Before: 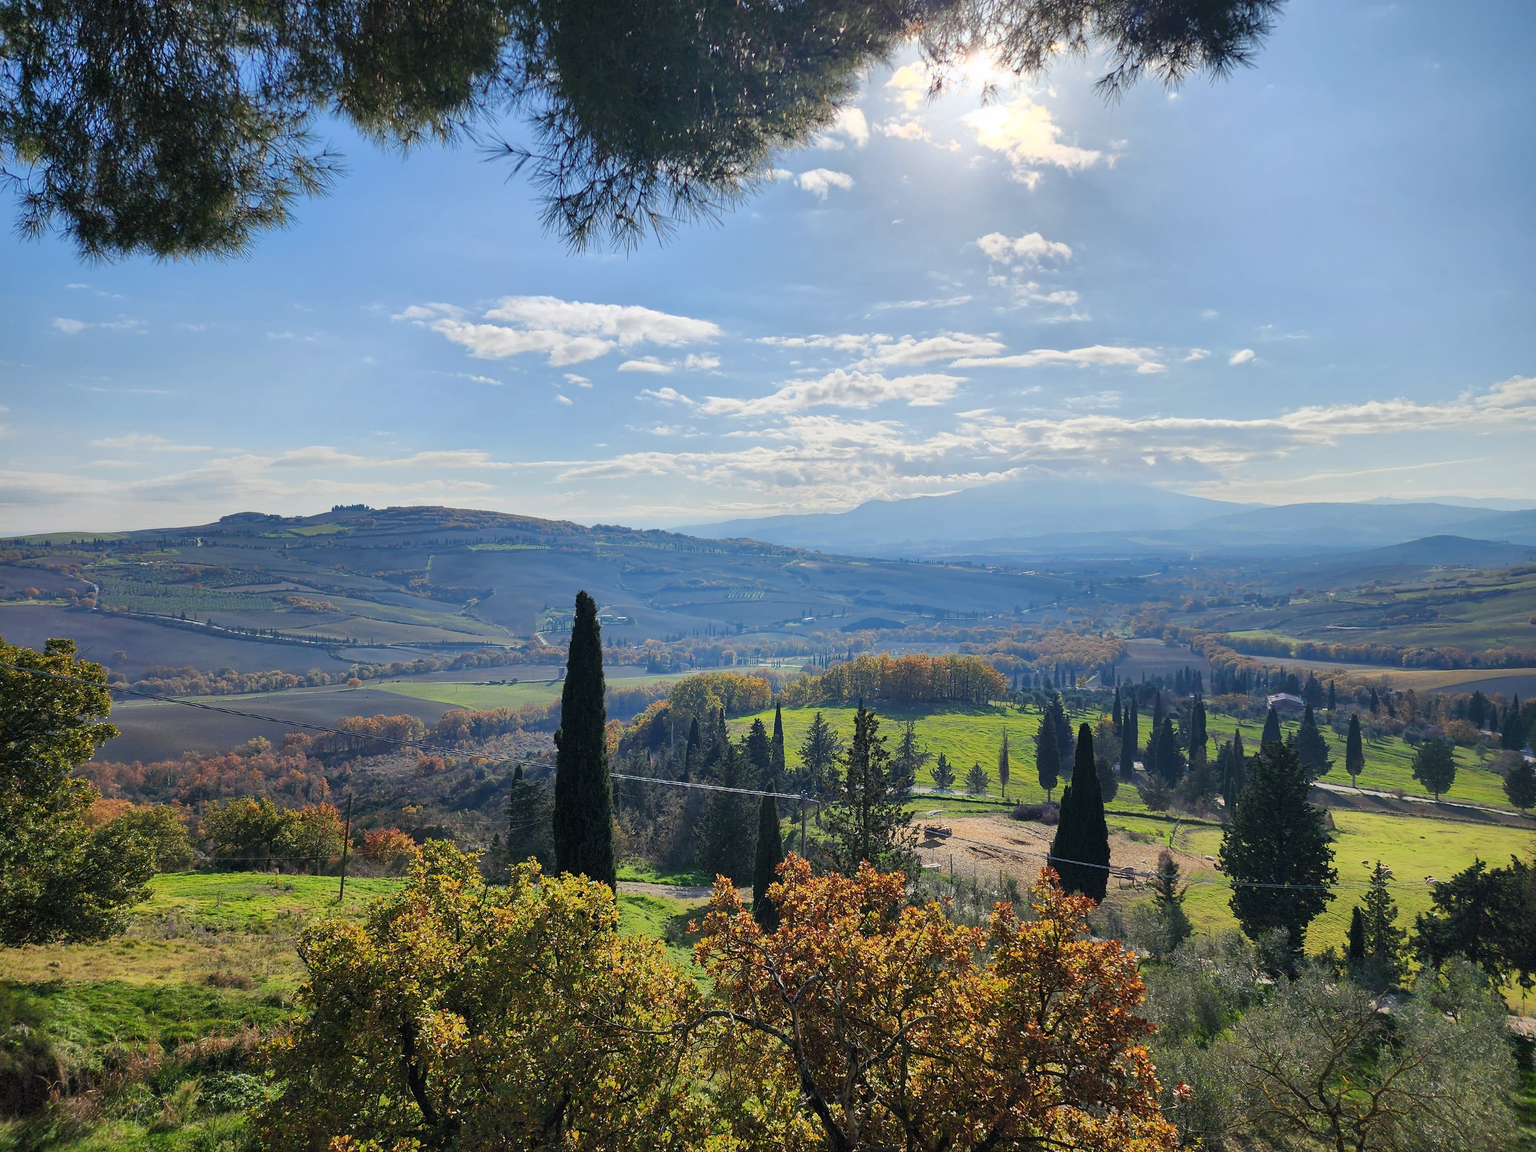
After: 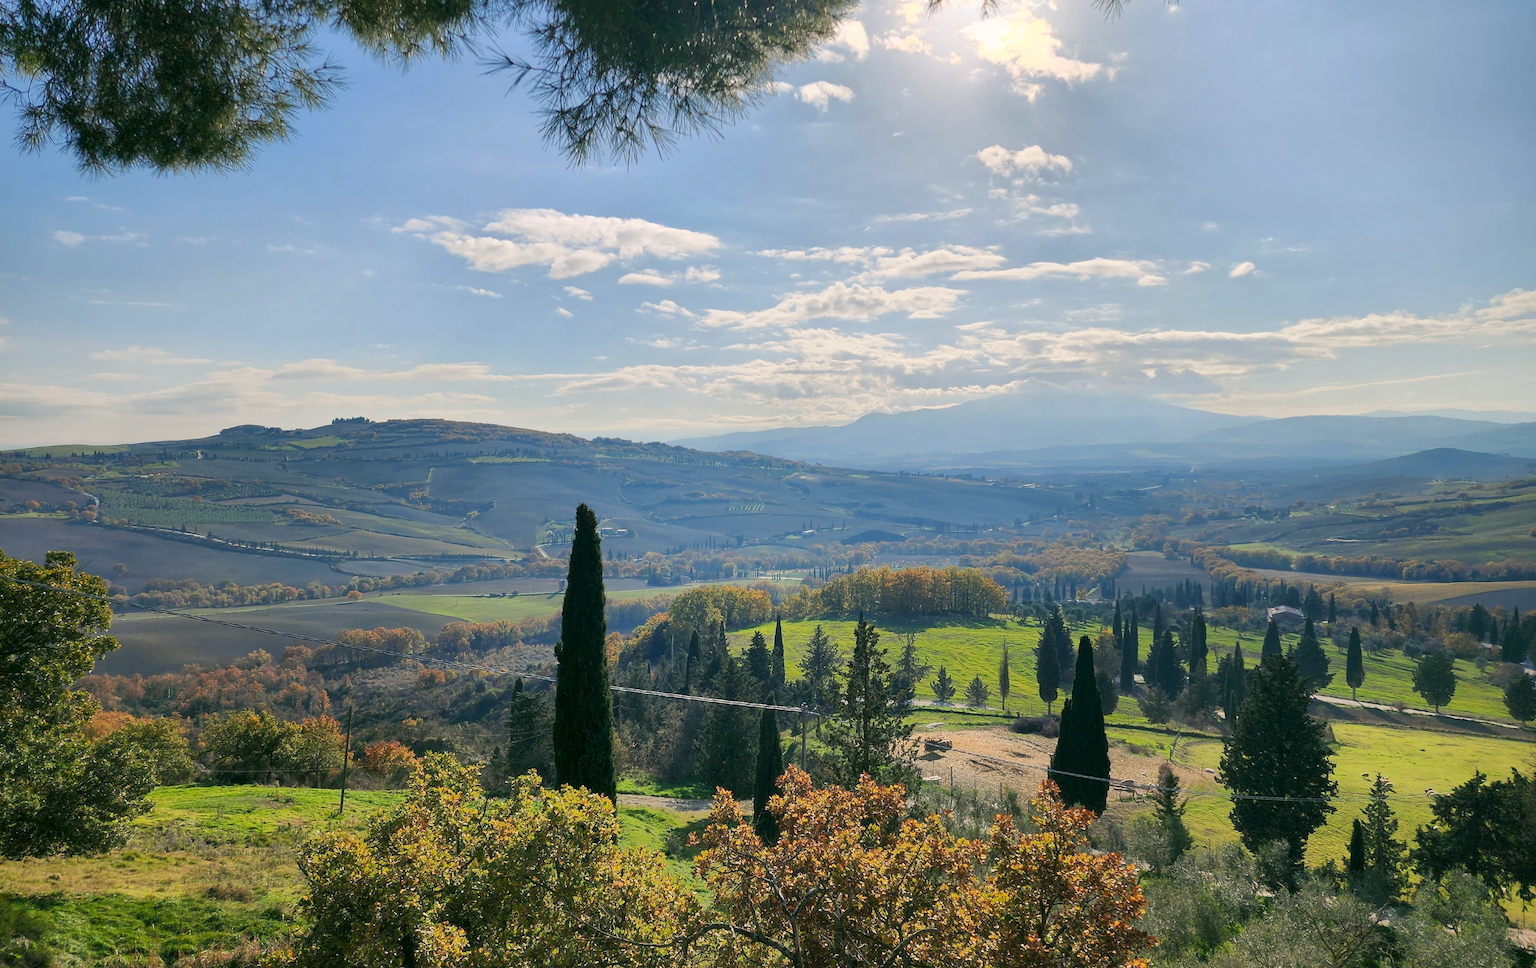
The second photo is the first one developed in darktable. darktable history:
exposure: black level correction 0.001, compensate highlight preservation false
haze removal: strength -0.05
color correction: highlights a* 4.02, highlights b* 4.98, shadows a* -7.55, shadows b* 4.98
crop: top 7.625%, bottom 8.027%
